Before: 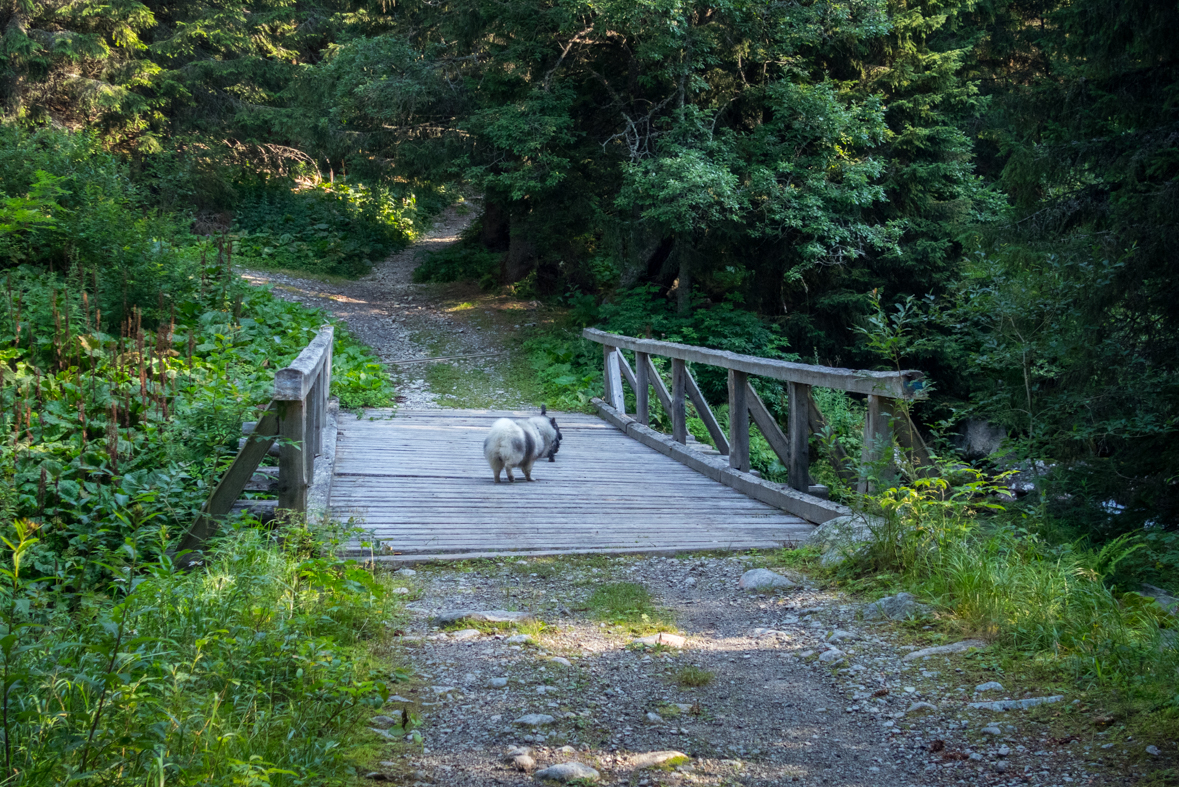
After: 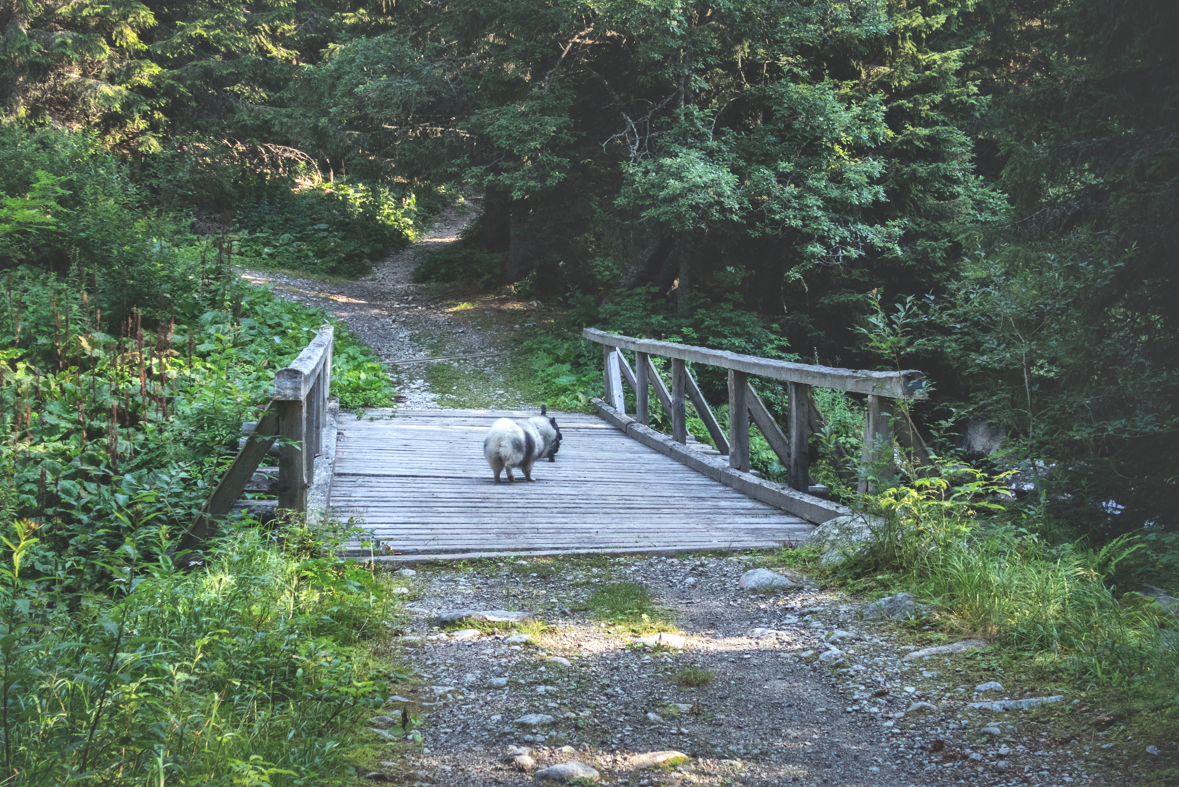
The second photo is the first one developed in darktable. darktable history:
contrast brightness saturation: contrast 0.047
local contrast: mode bilateral grid, contrast 24, coarseness 61, detail 151%, midtone range 0.2
exposure: black level correction -0.04, exposure 0.065 EV, compensate highlight preservation false
